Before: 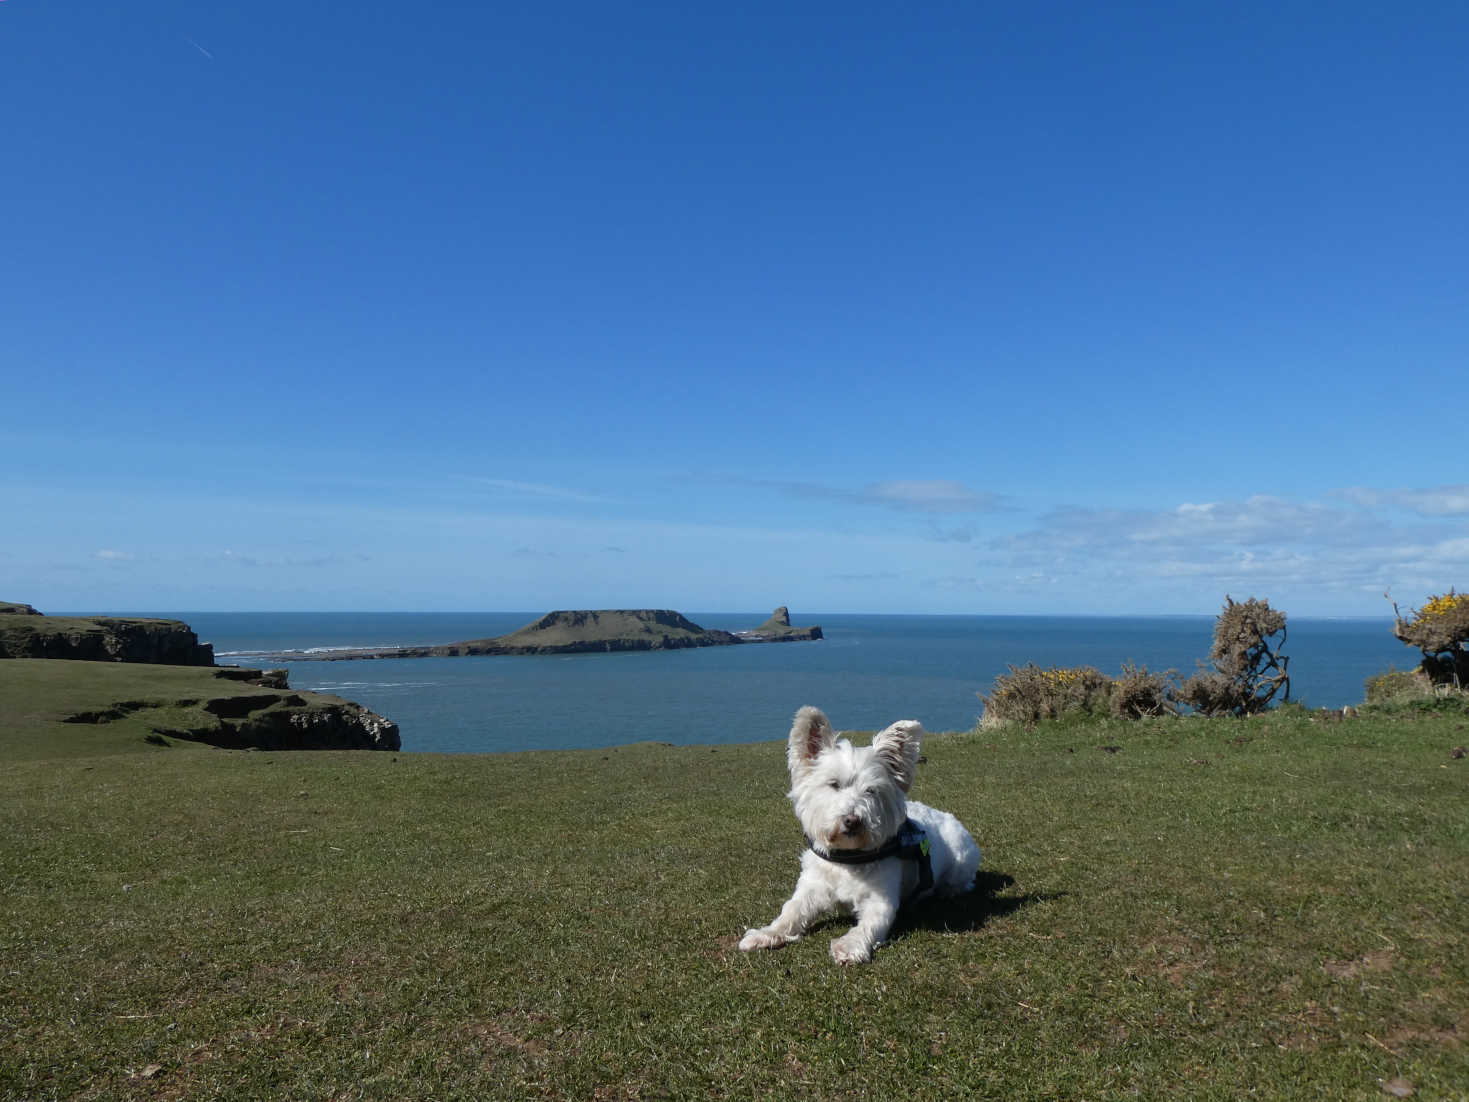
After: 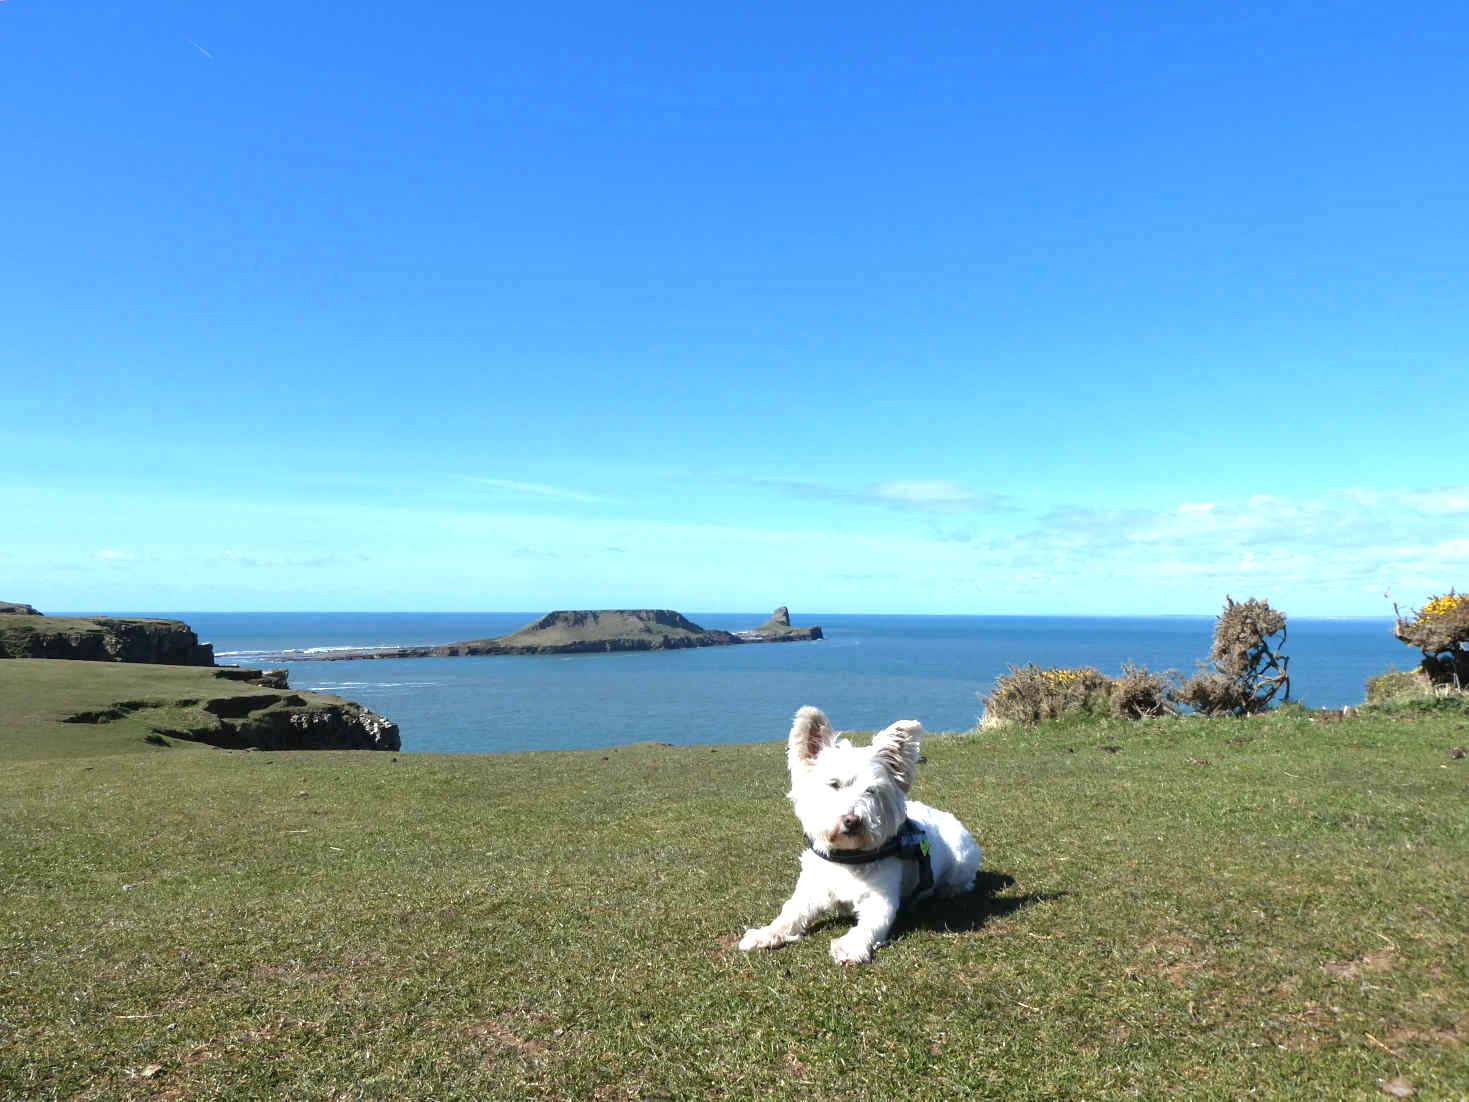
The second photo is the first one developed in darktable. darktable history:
shadows and highlights: shadows 37.27, highlights -28.18, soften with gaussian
exposure: exposure 1.25 EV, compensate exposure bias true, compensate highlight preservation false
